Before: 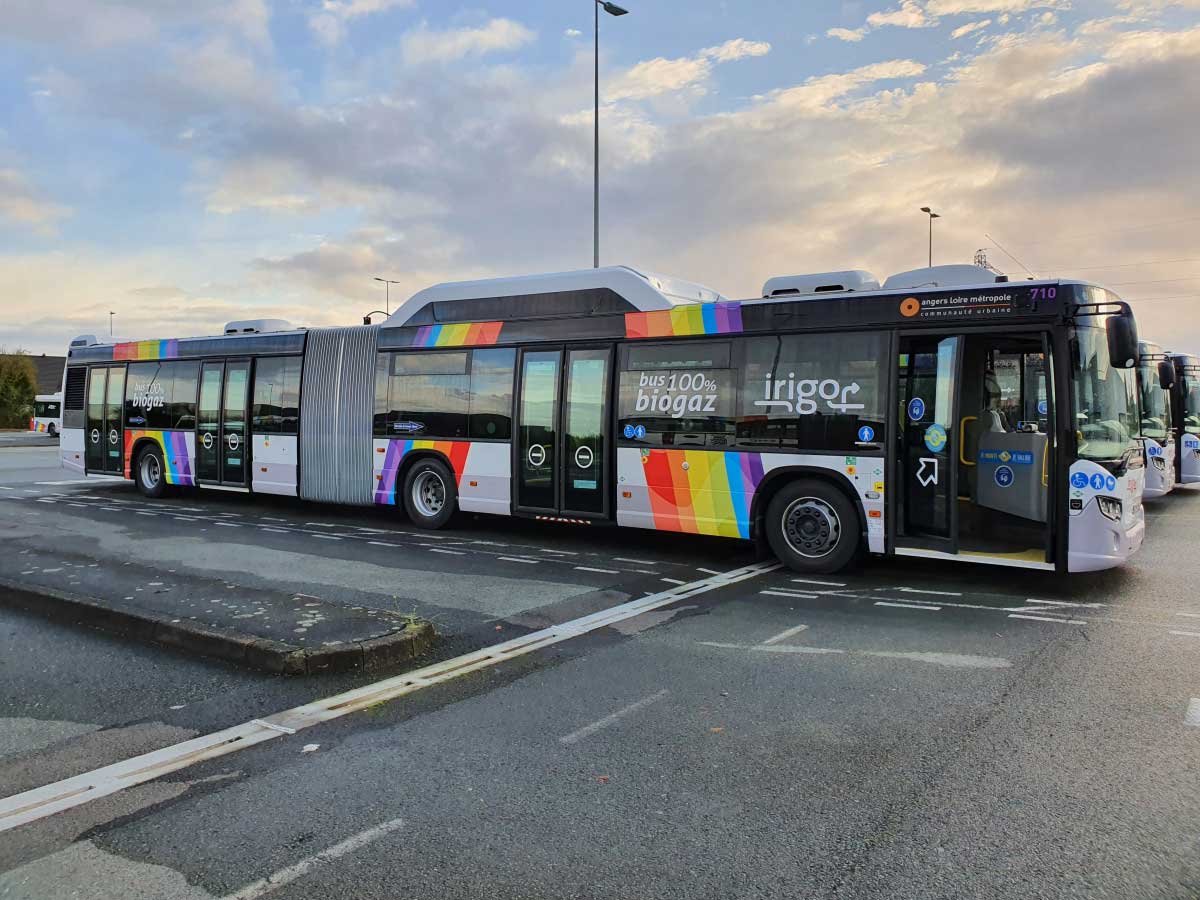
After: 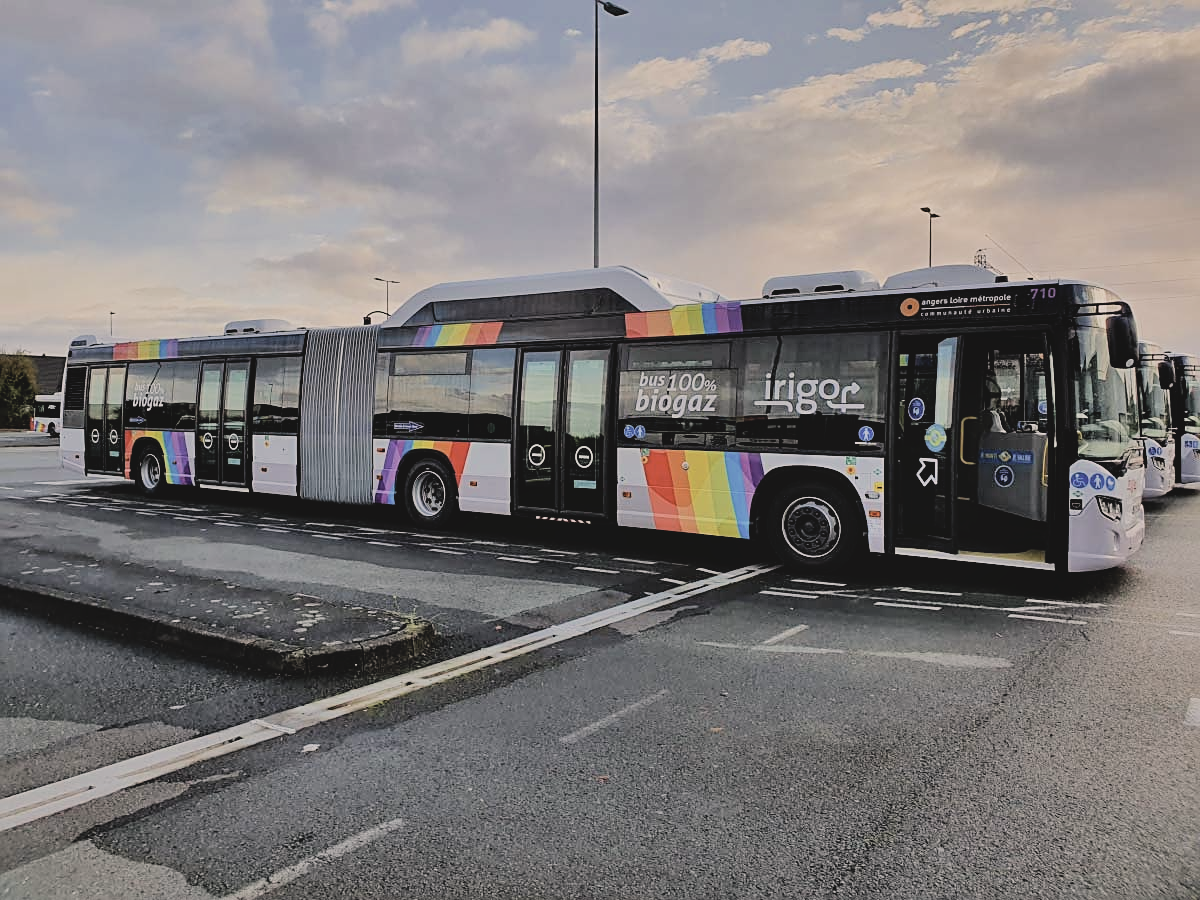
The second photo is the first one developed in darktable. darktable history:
shadows and highlights: highlights color adjustment 74.05%, soften with gaussian
sharpen: on, module defaults
color correction: highlights a* 5.57, highlights b* 5.2, saturation 0.669
filmic rgb: black relative exposure -7.5 EV, white relative exposure 4.99 EV, hardness 3.3, contrast 1.301, iterations of high-quality reconstruction 0
contrast brightness saturation: contrast -0.129
